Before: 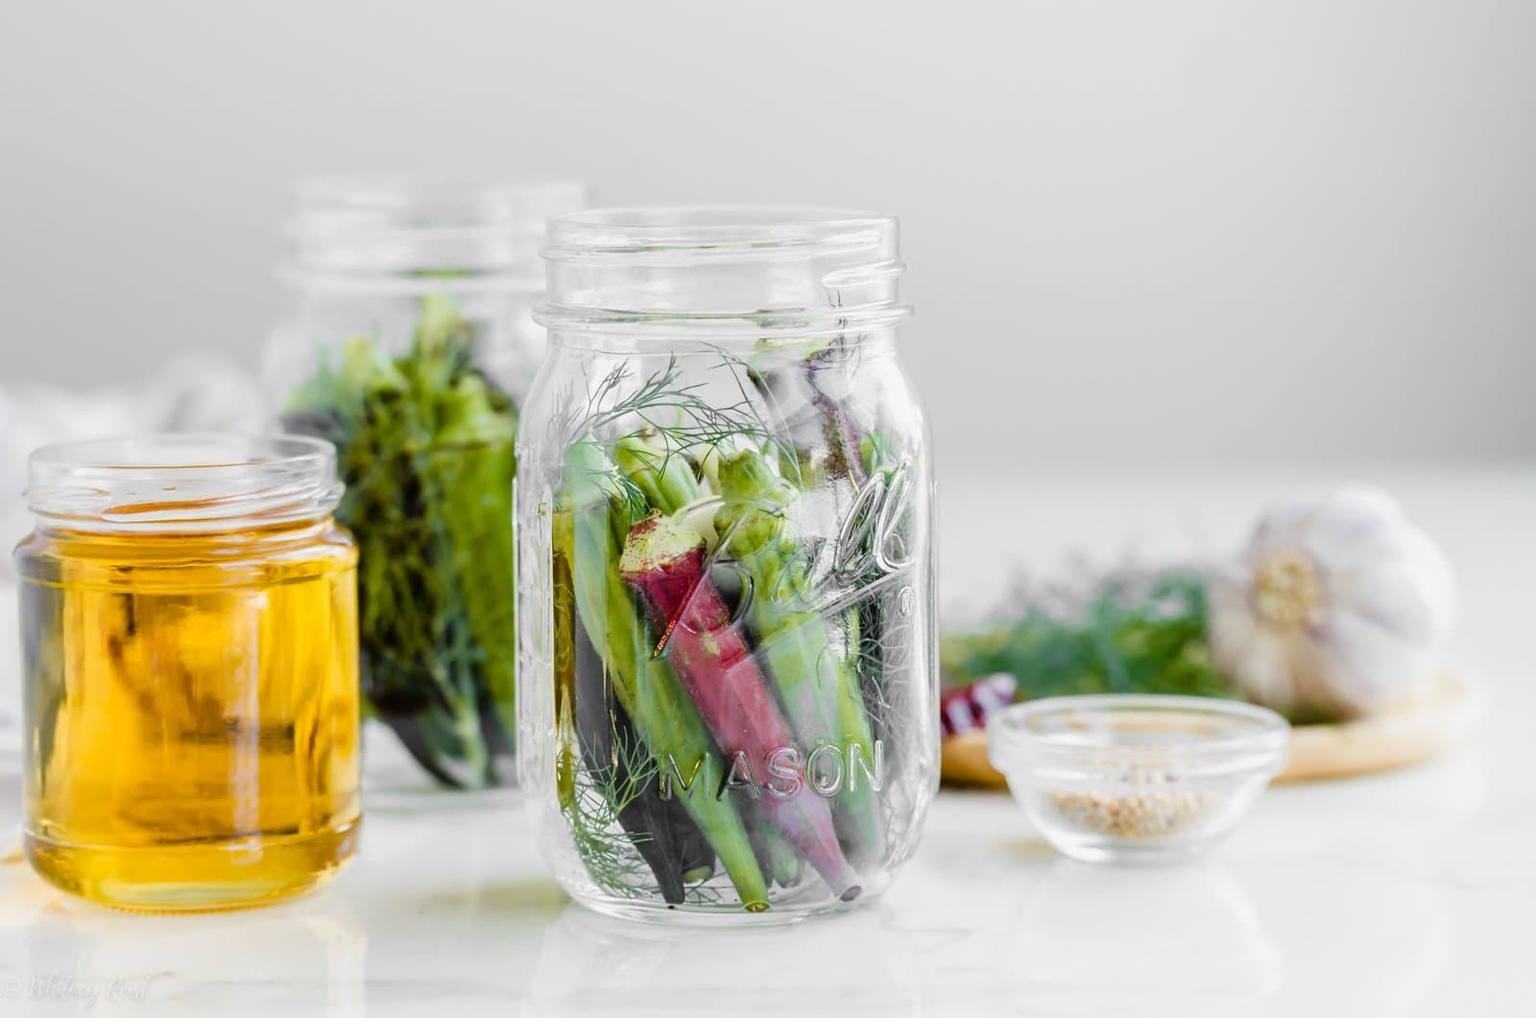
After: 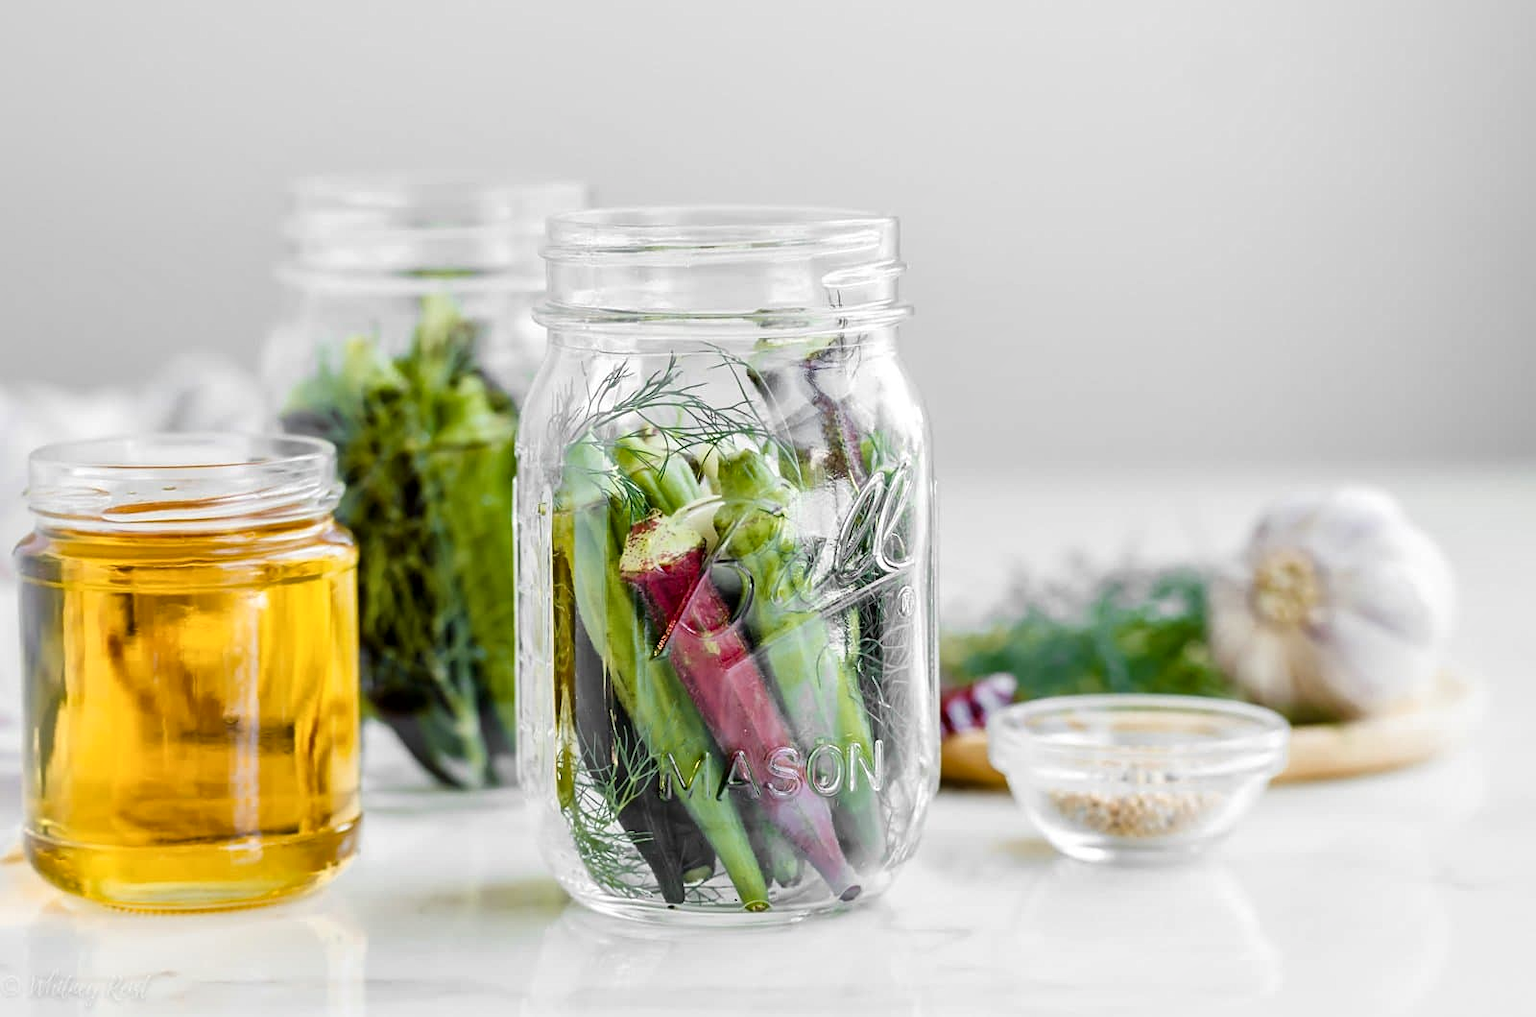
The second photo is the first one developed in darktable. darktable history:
sharpen: amount 0.2
local contrast: mode bilateral grid, contrast 20, coarseness 50, detail 140%, midtone range 0.2
